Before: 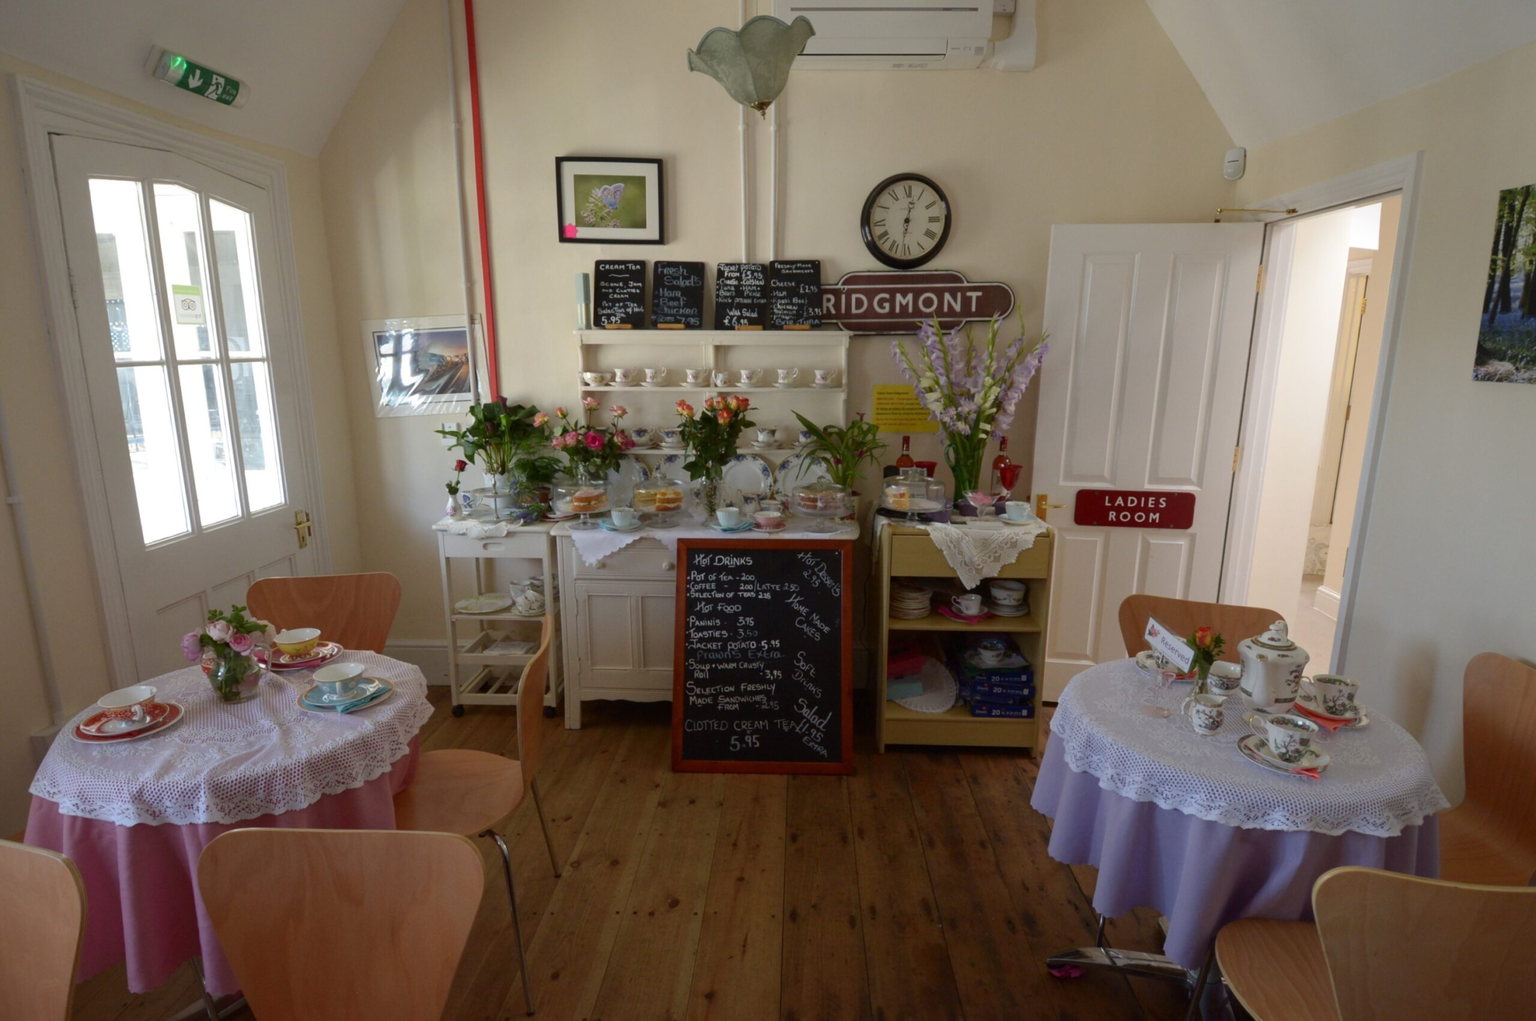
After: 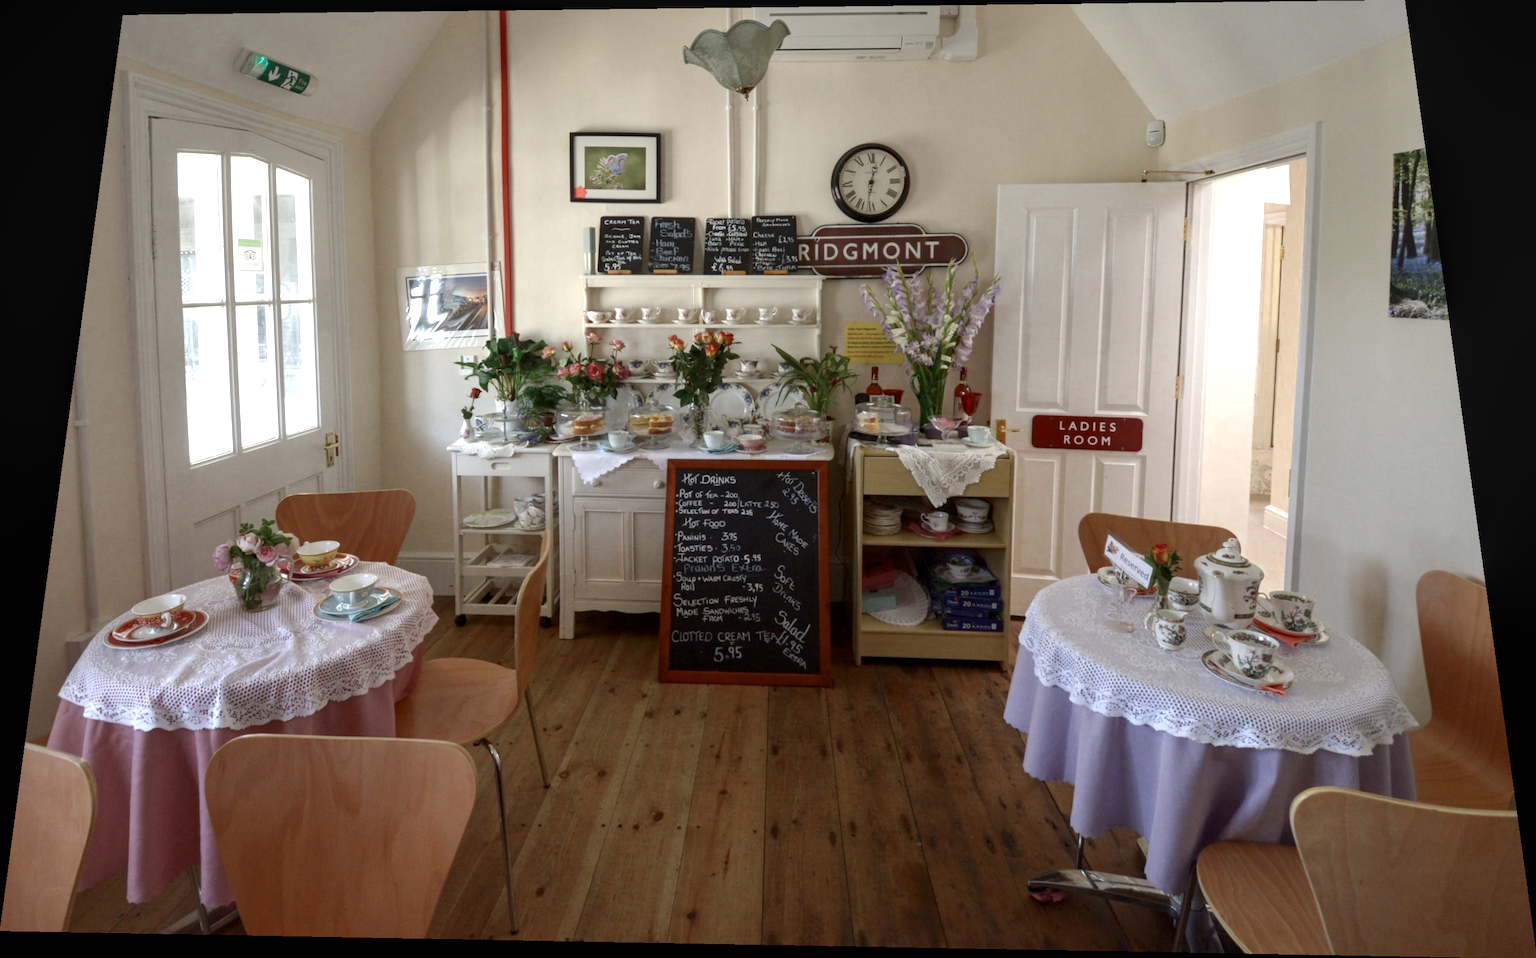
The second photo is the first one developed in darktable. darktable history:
color zones: curves: ch0 [(0, 0.5) (0.125, 0.4) (0.25, 0.5) (0.375, 0.4) (0.5, 0.4) (0.625, 0.6) (0.75, 0.6) (0.875, 0.5)]; ch1 [(0, 0.35) (0.125, 0.45) (0.25, 0.35) (0.375, 0.35) (0.5, 0.35) (0.625, 0.35) (0.75, 0.45) (0.875, 0.35)]; ch2 [(0, 0.6) (0.125, 0.5) (0.25, 0.5) (0.375, 0.6) (0.5, 0.6) (0.625, 0.5) (0.75, 0.5) (0.875, 0.5)]
exposure: exposure 0.661 EV, compensate highlight preservation false
local contrast: on, module defaults
rotate and perspective: rotation 0.128°, lens shift (vertical) -0.181, lens shift (horizontal) -0.044, shear 0.001, automatic cropping off
